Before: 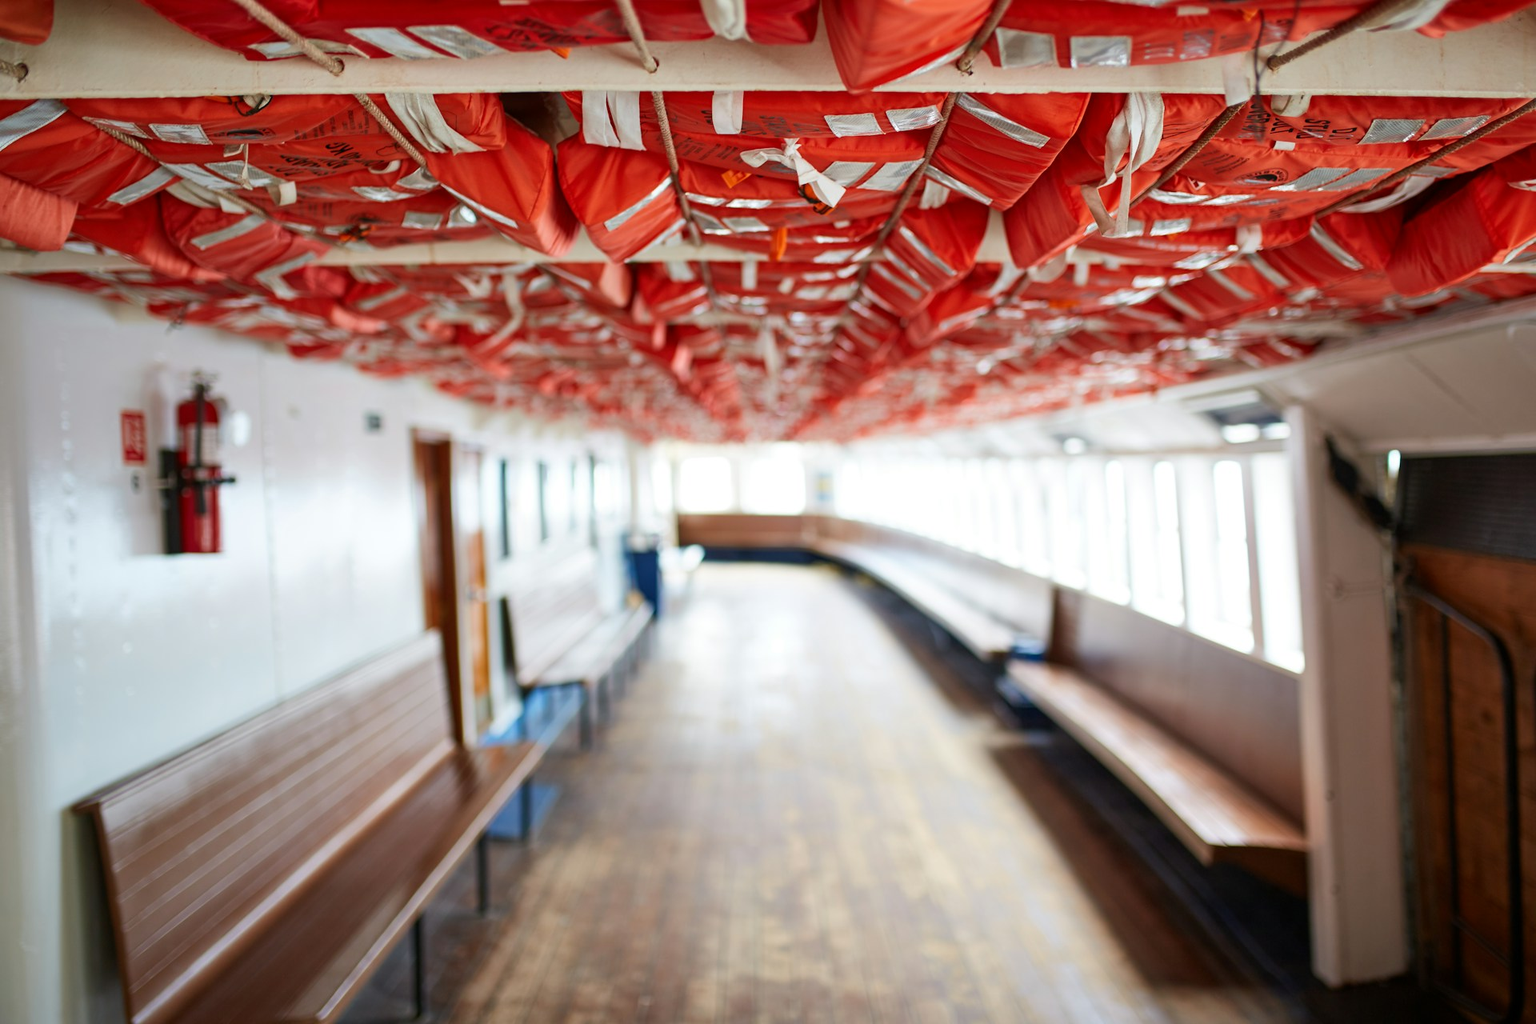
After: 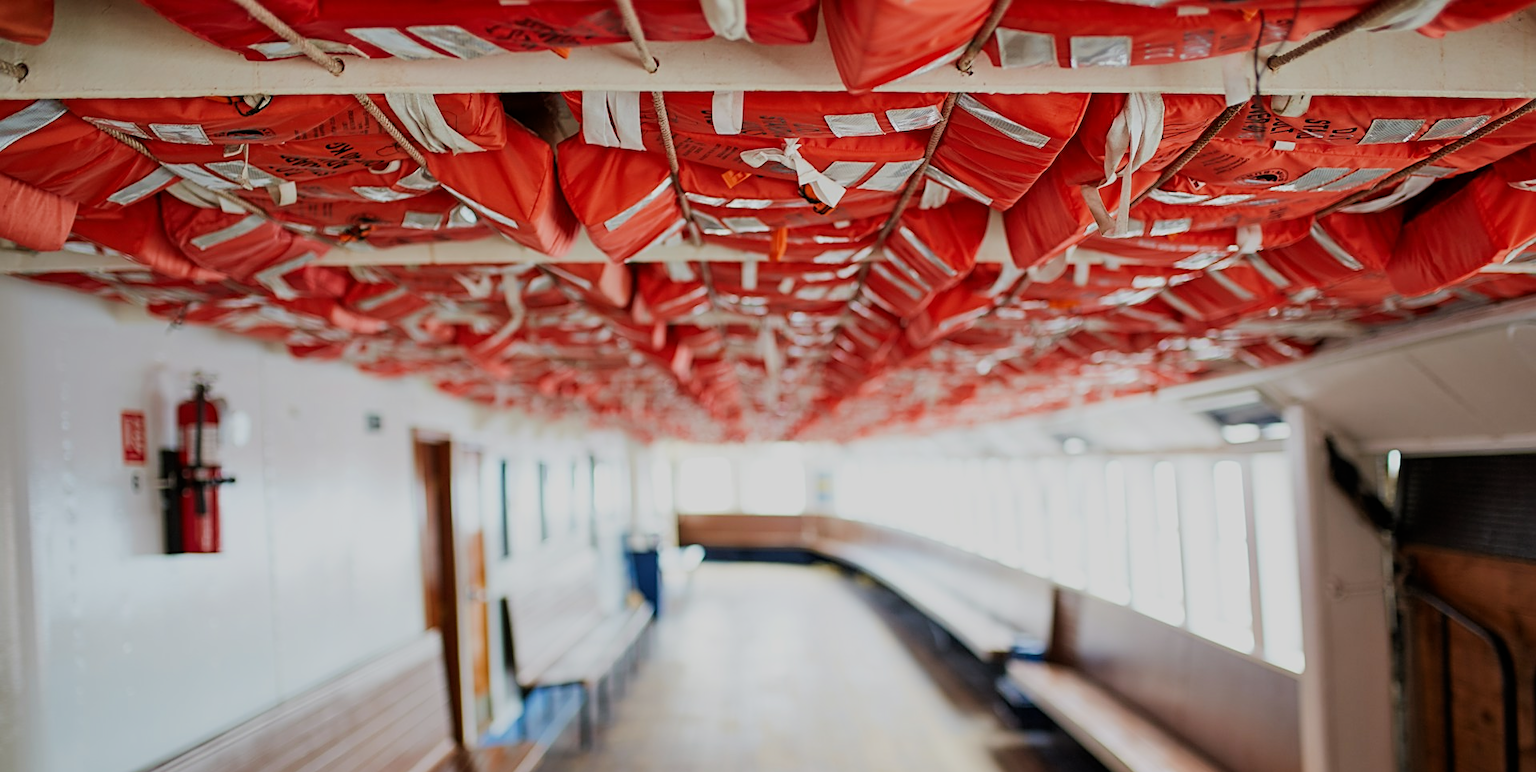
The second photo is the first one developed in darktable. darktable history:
crop: bottom 24.487%
sharpen: on, module defaults
filmic rgb: black relative exposure -7.65 EV, white relative exposure 4.56 EV, hardness 3.61
